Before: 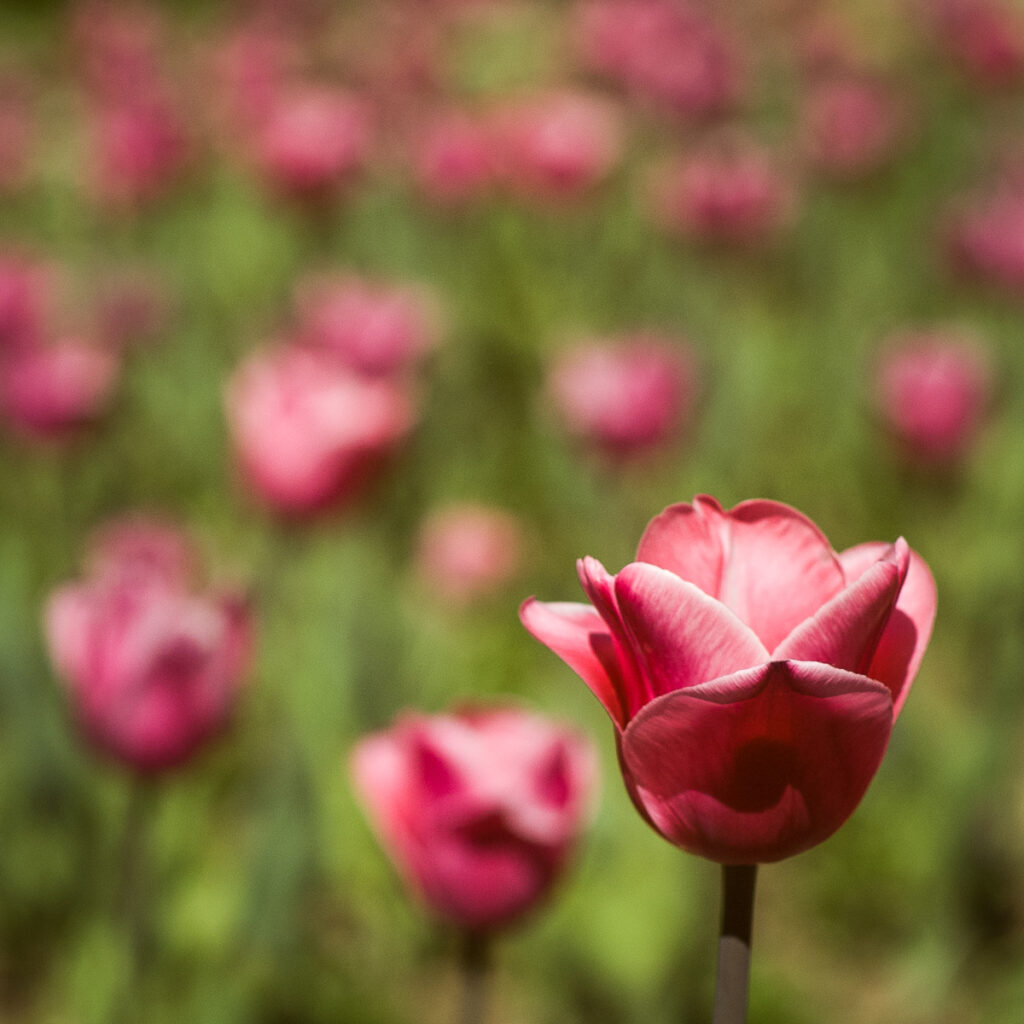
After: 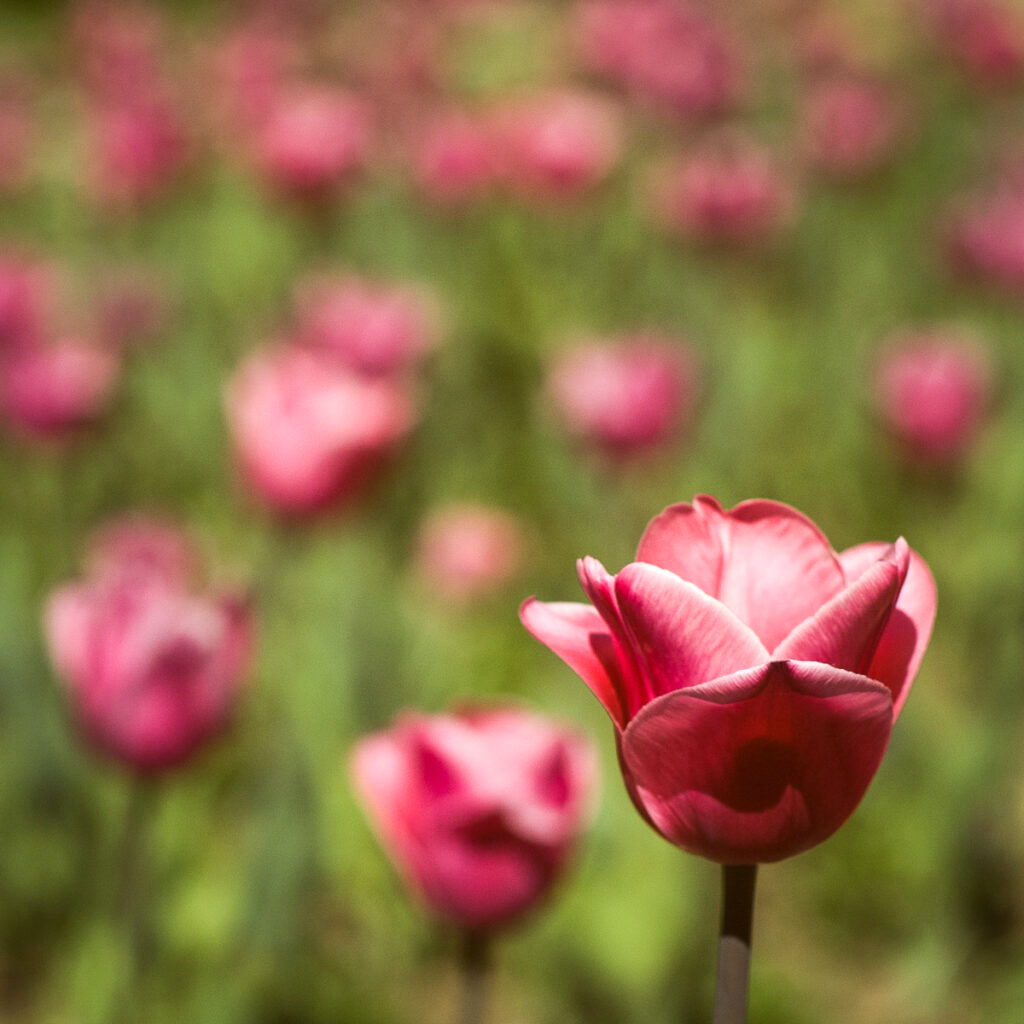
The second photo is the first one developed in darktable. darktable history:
exposure: exposure 0.226 EV, compensate highlight preservation false
